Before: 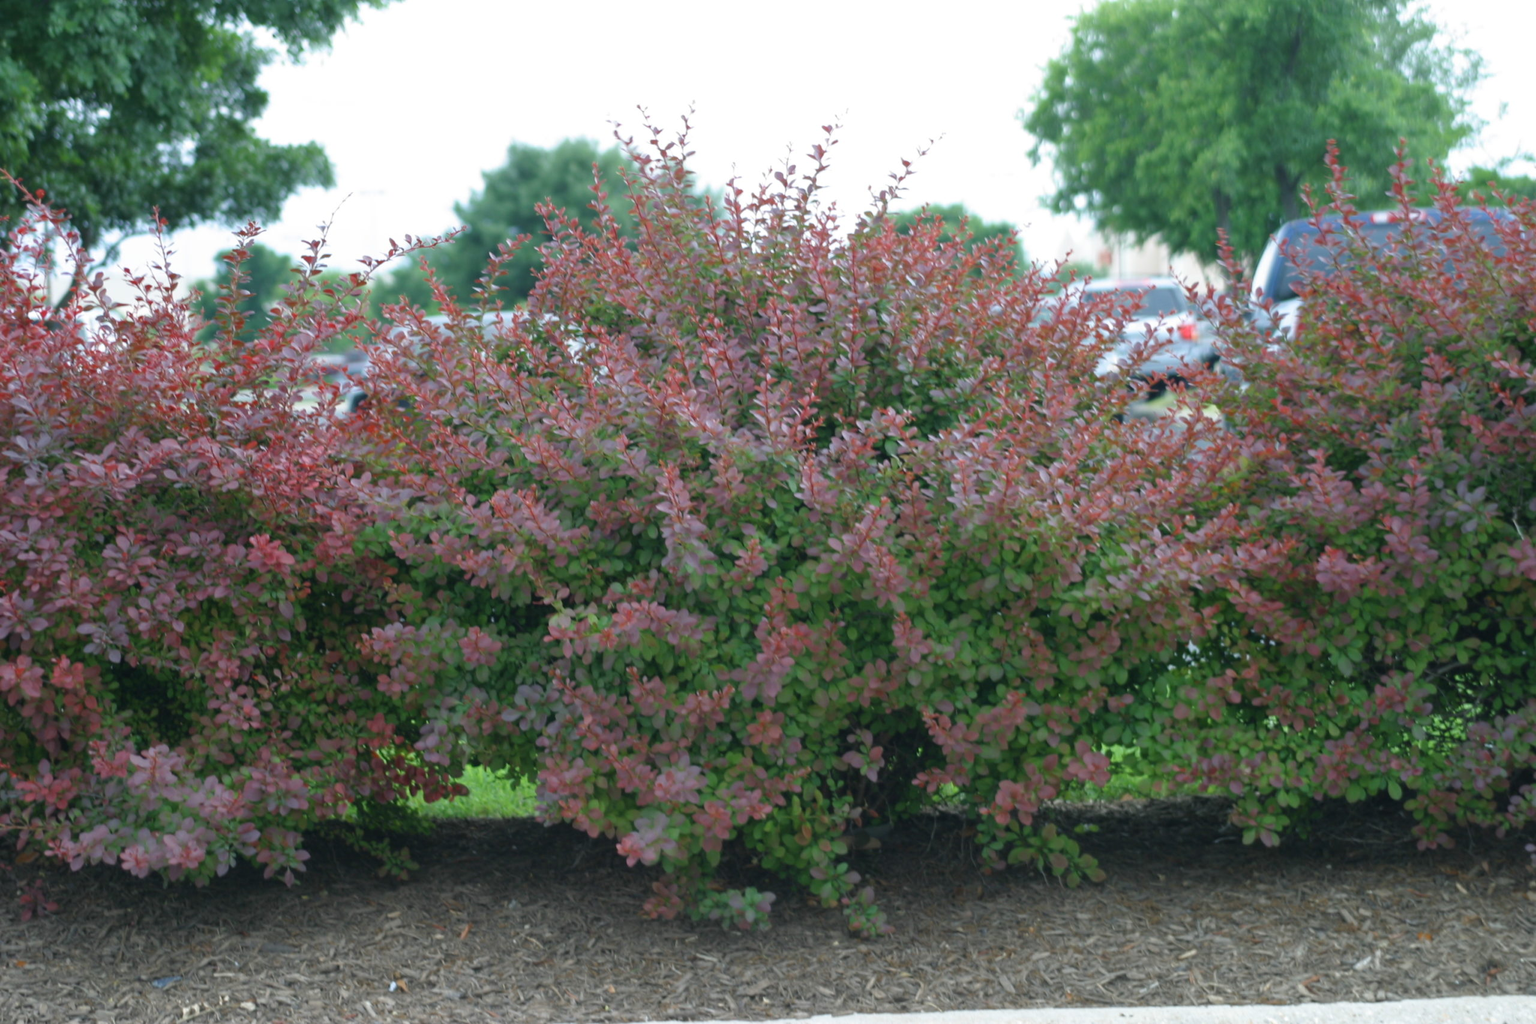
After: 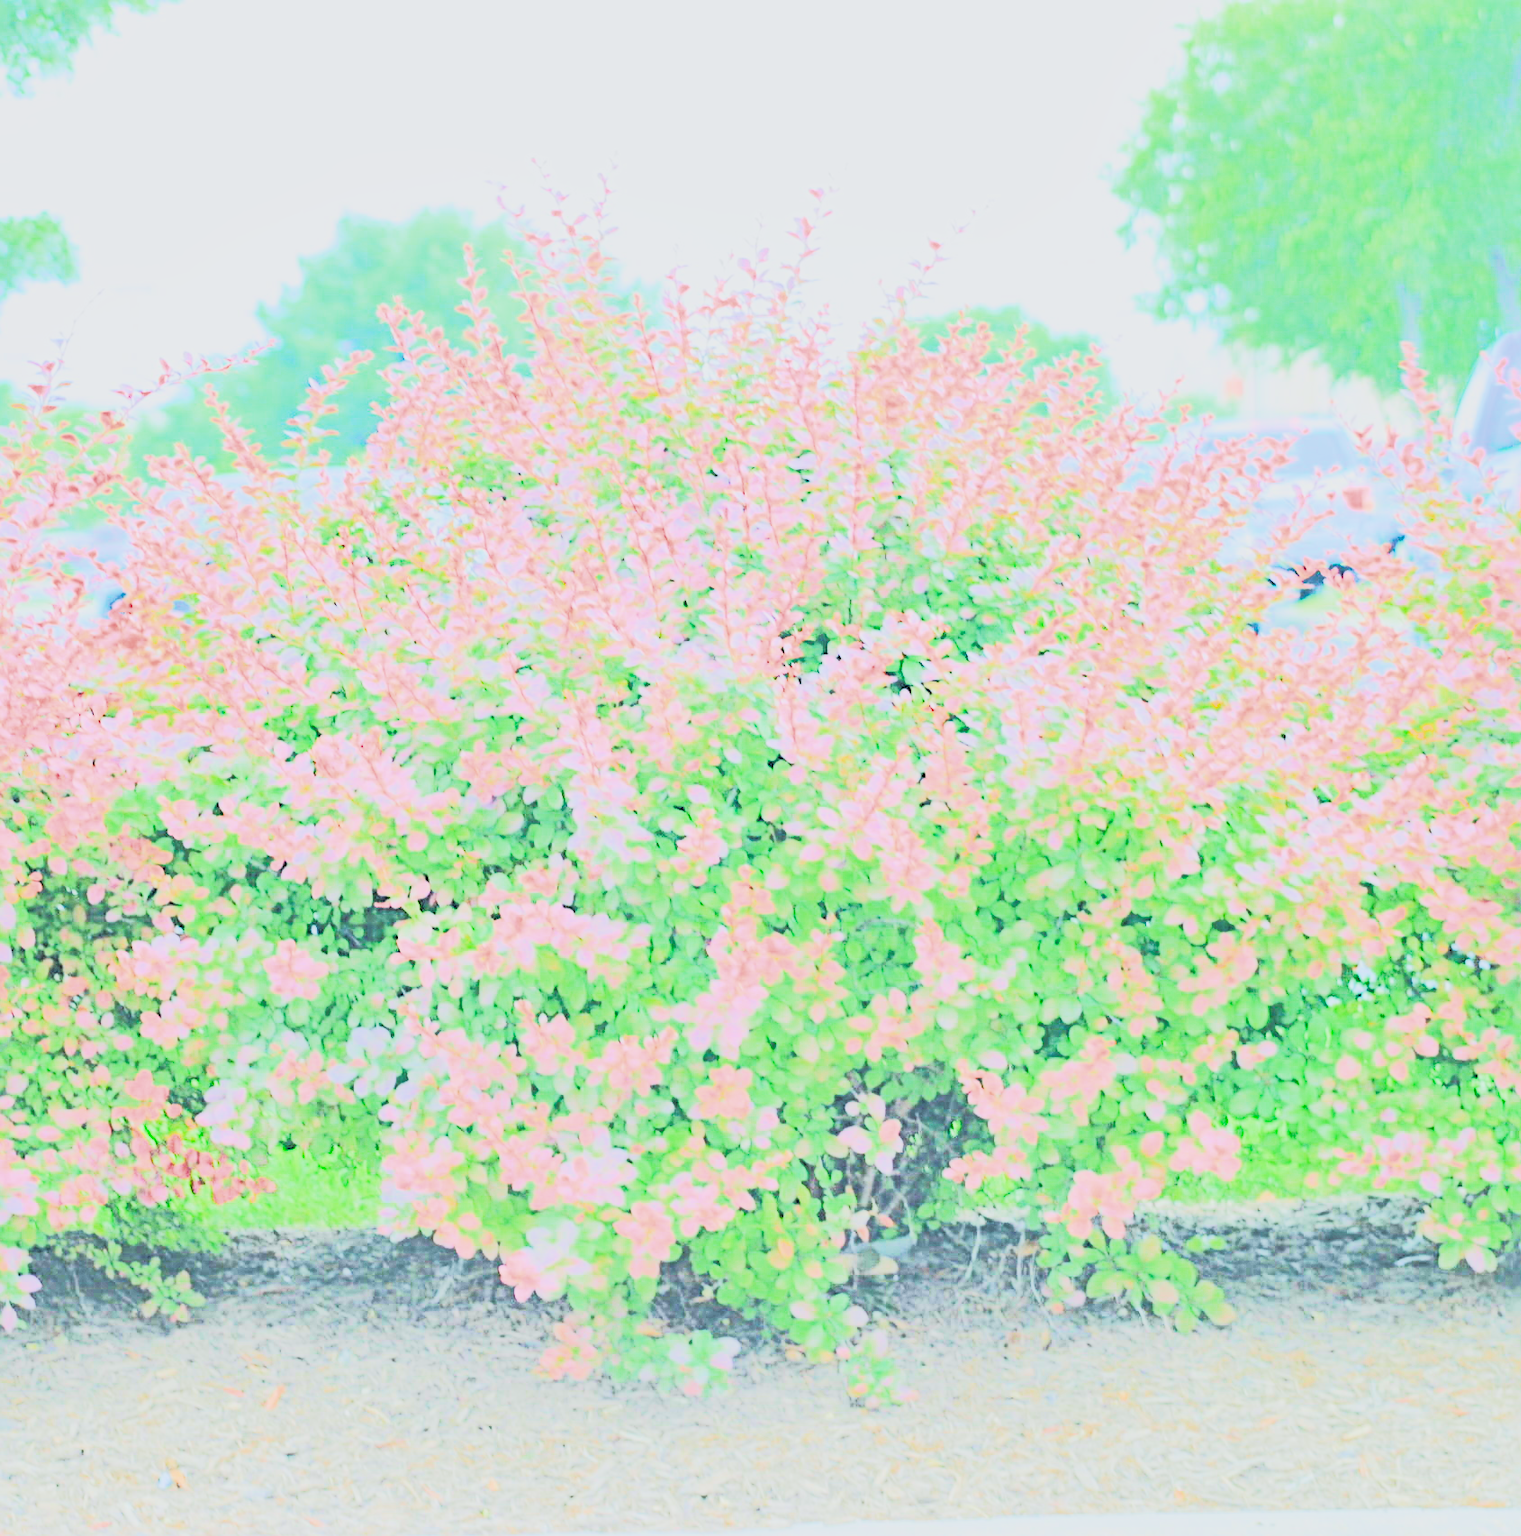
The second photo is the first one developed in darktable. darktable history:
crop and rotate: left 18.442%, right 15.508%
white balance: red 0.982, blue 1.018
filmic rgb: black relative exposure -5 EV, white relative exposure 3.5 EV, hardness 3.19, contrast 1.2, highlights saturation mix -30%
exposure: black level correction 0, exposure 4 EV, compensate exposure bias true, compensate highlight preservation false
shadows and highlights: on, module defaults
rgb curve: curves: ch0 [(0, 0) (0.21, 0.15) (0.24, 0.21) (0.5, 0.75) (0.75, 0.96) (0.89, 0.99) (1, 1)]; ch1 [(0, 0.02) (0.21, 0.13) (0.25, 0.2) (0.5, 0.67) (0.75, 0.9) (0.89, 0.97) (1, 1)]; ch2 [(0, 0.02) (0.21, 0.13) (0.25, 0.2) (0.5, 0.67) (0.75, 0.9) (0.89, 0.97) (1, 1)], compensate middle gray true
contrast equalizer: octaves 7, y [[0.6 ×6], [0.55 ×6], [0 ×6], [0 ×6], [0 ×6]], mix 0.3
sharpen: radius 4
